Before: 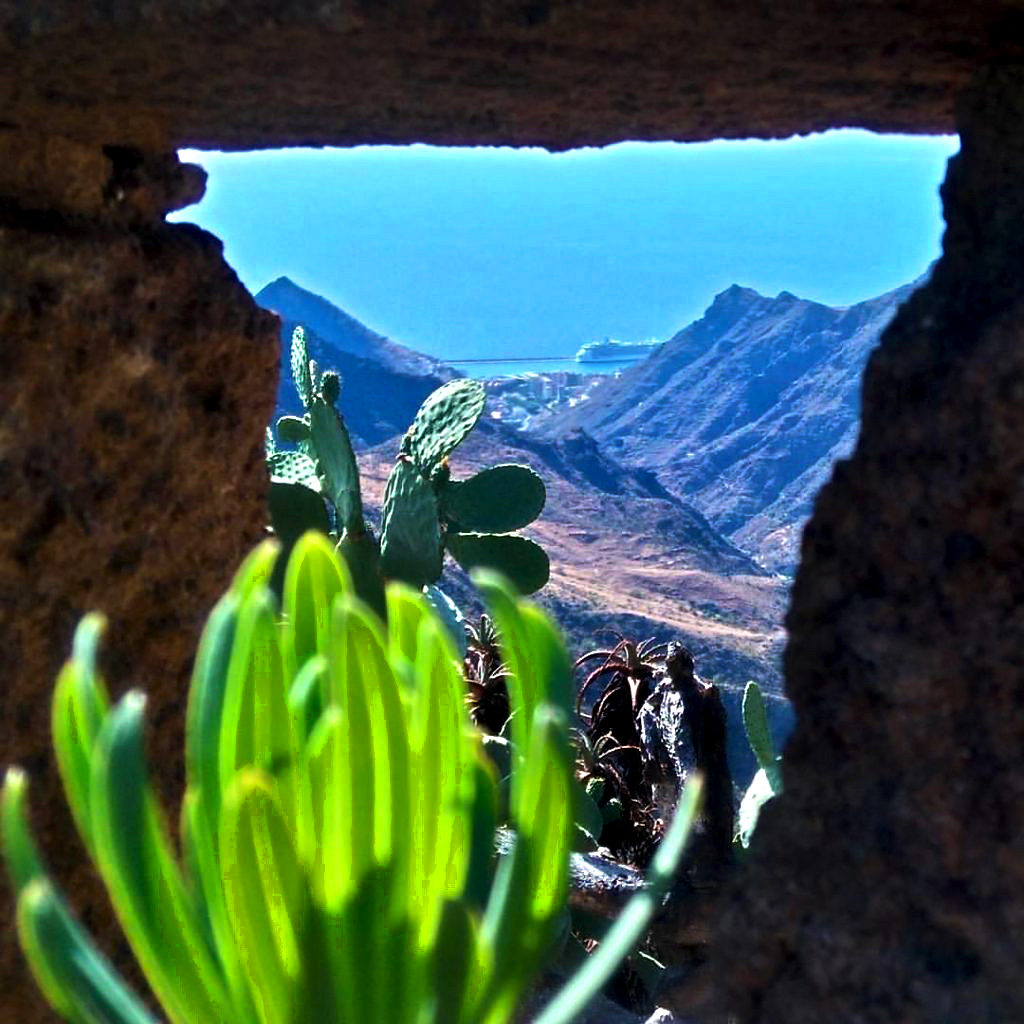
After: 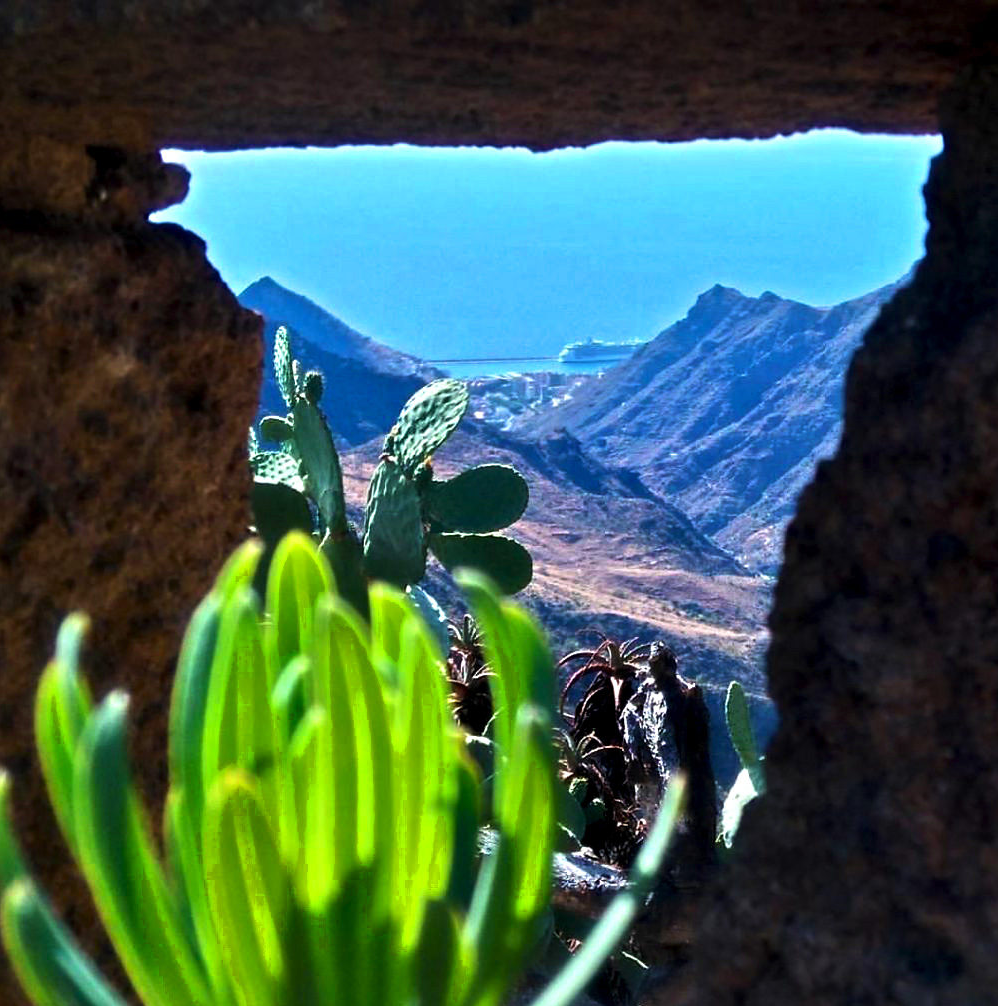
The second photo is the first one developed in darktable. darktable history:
crop and rotate: left 1.708%, right 0.756%, bottom 1.686%
